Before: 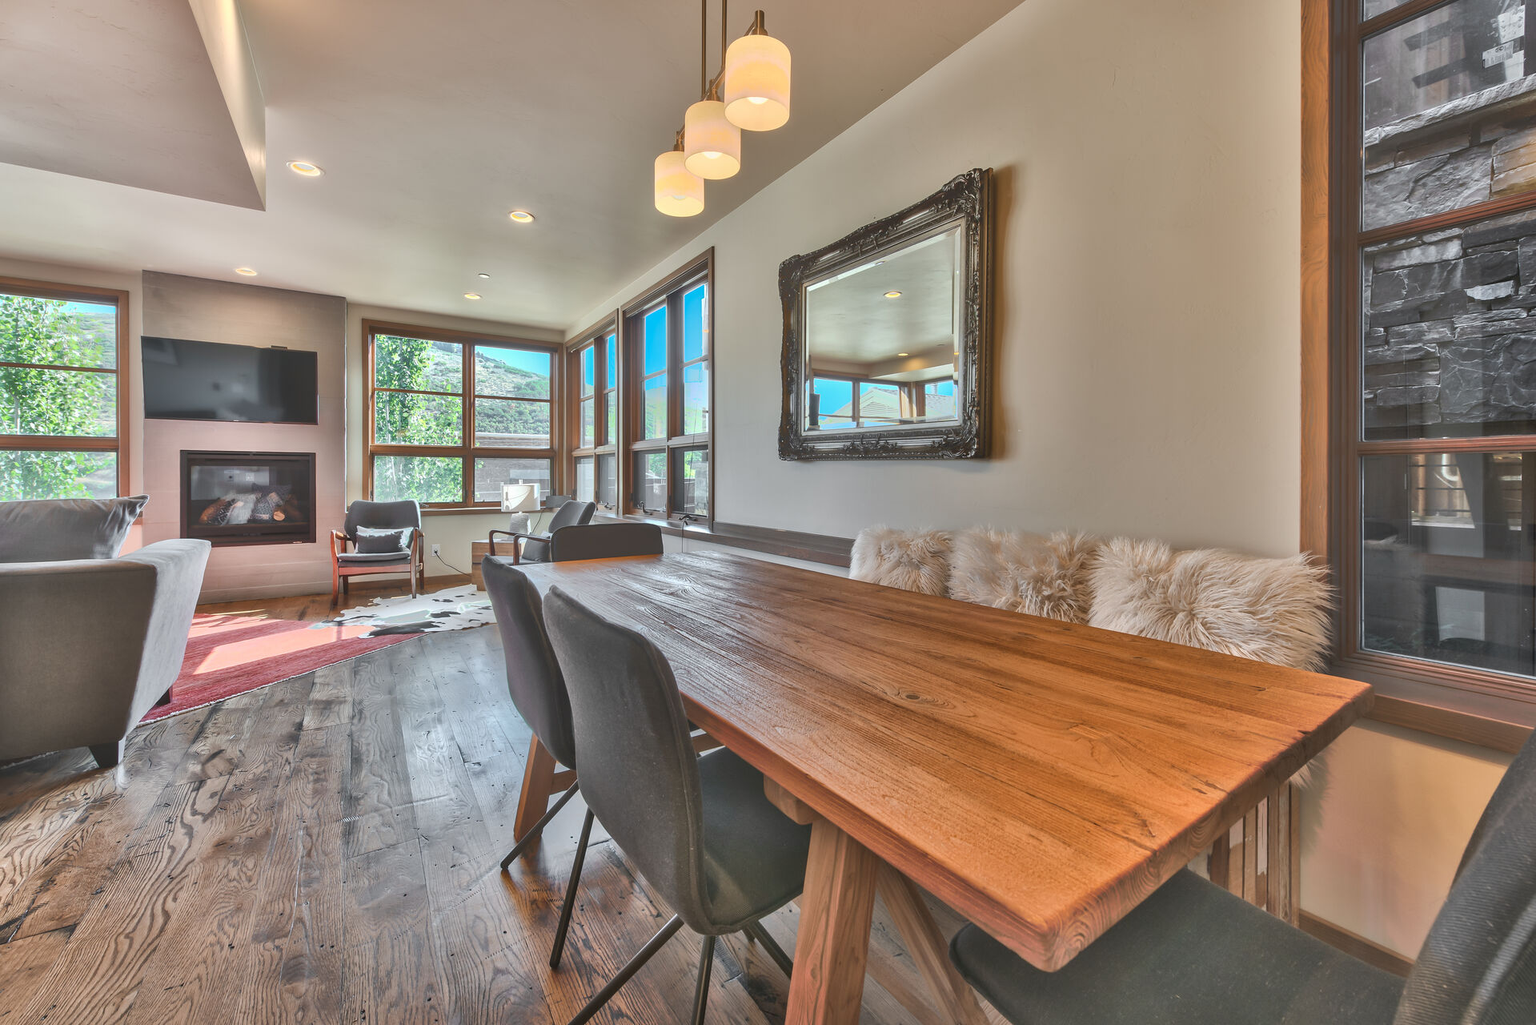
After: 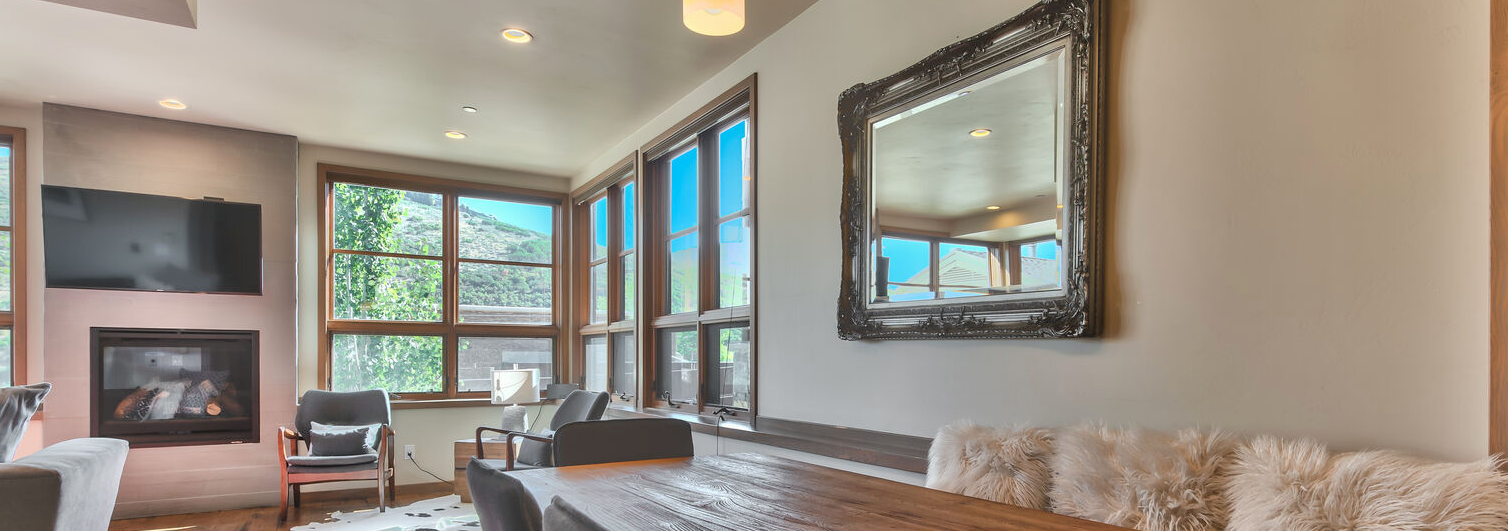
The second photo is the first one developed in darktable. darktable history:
rgb curve: curves: ch0 [(0, 0) (0.136, 0.078) (0.262, 0.245) (0.414, 0.42) (1, 1)], compensate middle gray true, preserve colors basic power
crop: left 7.036%, top 18.398%, right 14.379%, bottom 40.043%
